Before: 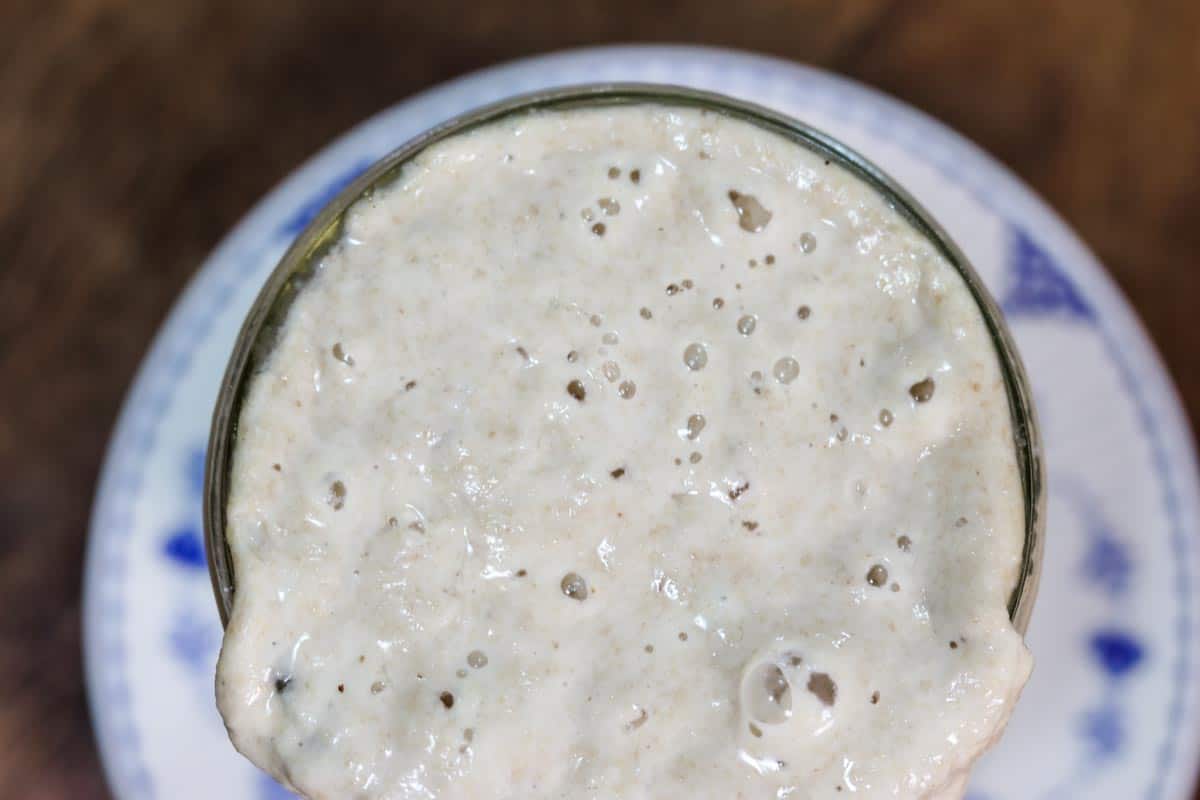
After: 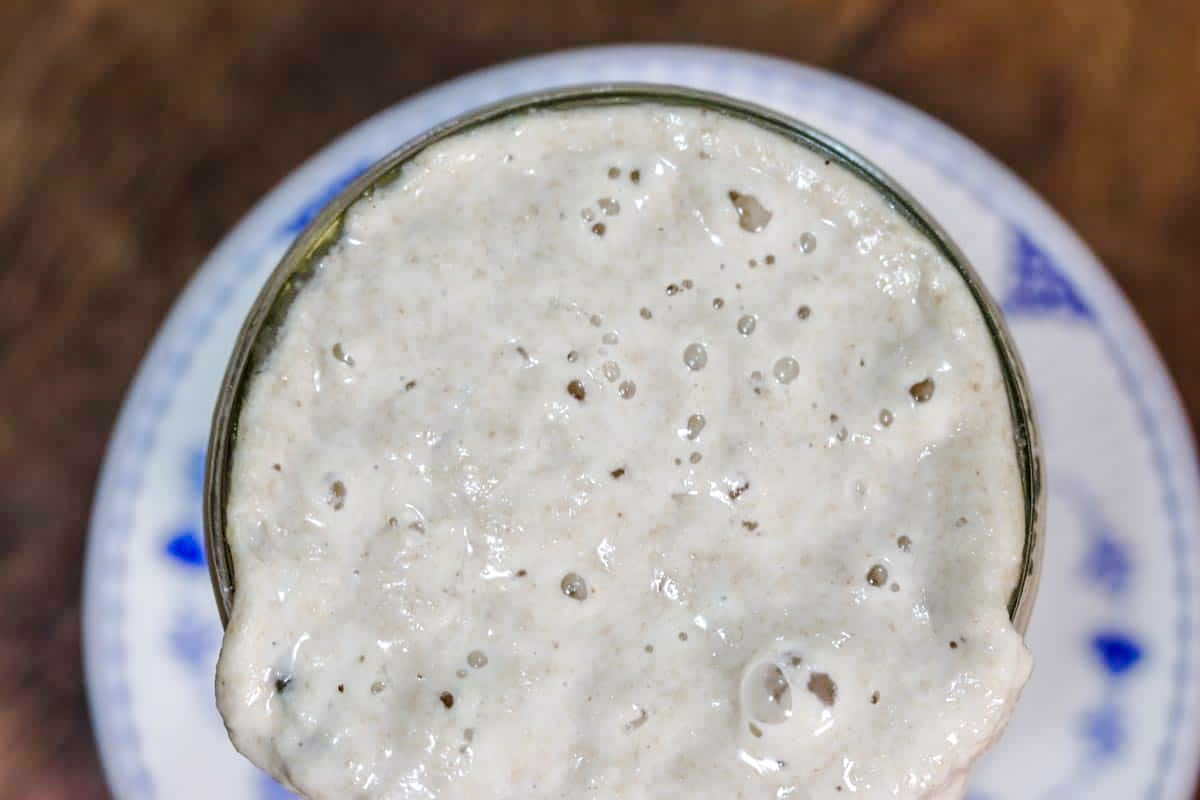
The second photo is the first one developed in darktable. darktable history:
local contrast: on, module defaults
sharpen: amount 0.2
color balance rgb: global offset › luminance 0.266%, linear chroma grading › global chroma 14.558%, perceptual saturation grading › global saturation -9.614%, perceptual saturation grading › highlights -26.763%, perceptual saturation grading › shadows 21.122%, perceptual brilliance grading › mid-tones 10.416%, perceptual brilliance grading › shadows 14.77%
